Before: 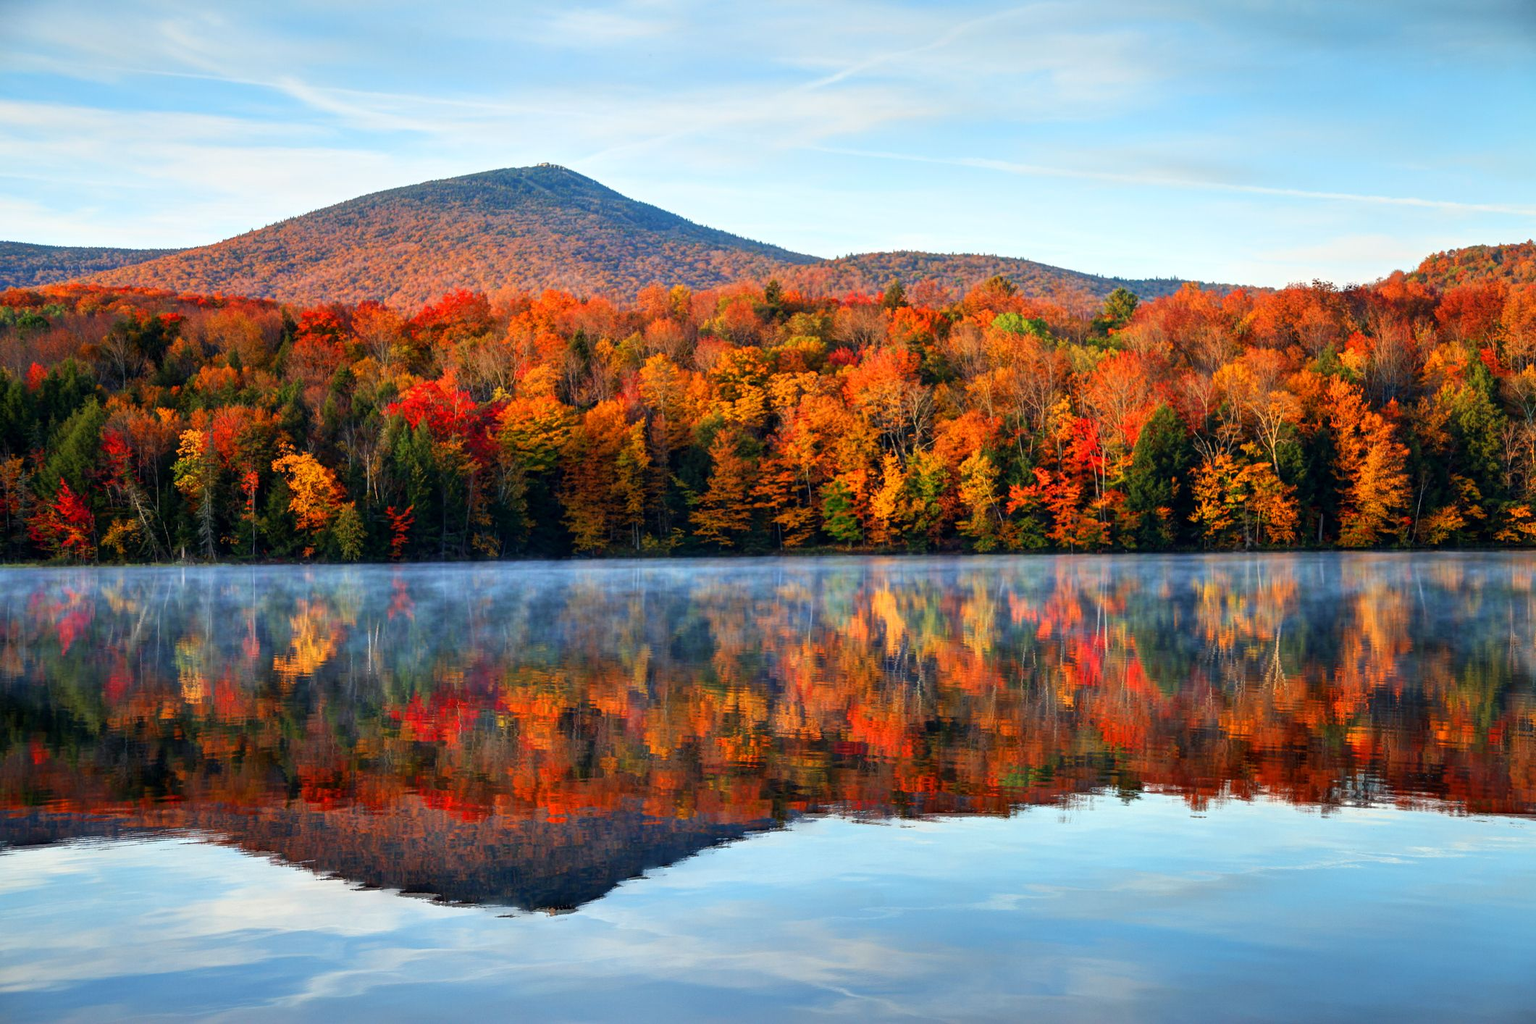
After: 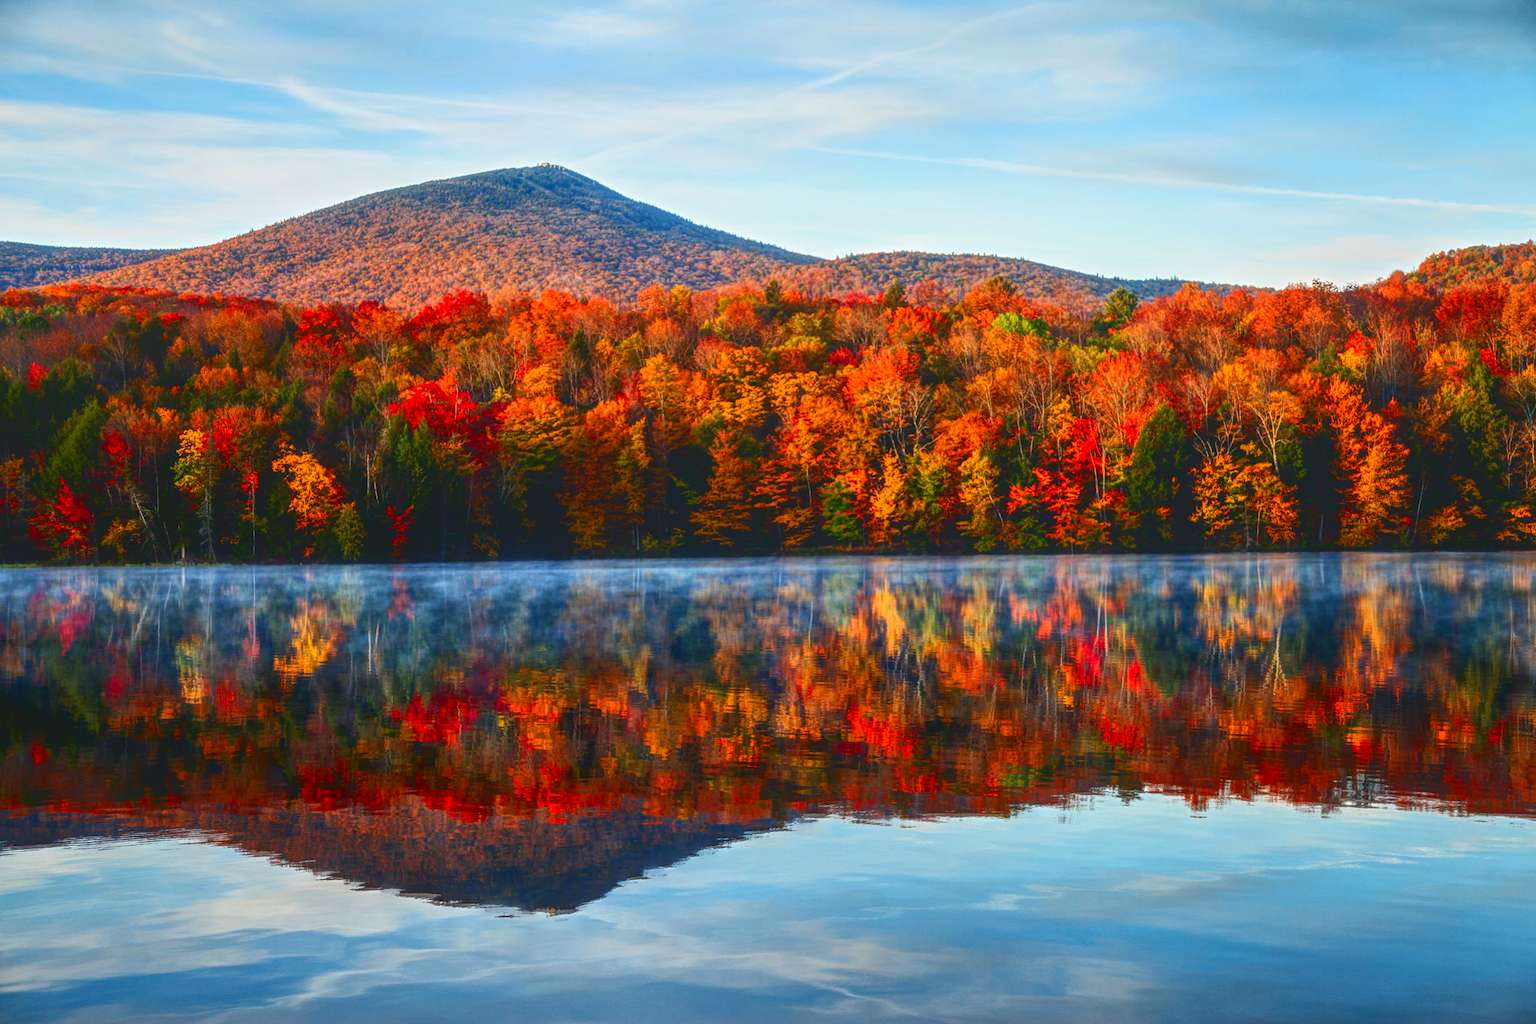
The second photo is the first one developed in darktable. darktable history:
contrast brightness saturation: contrast 0.188, brightness -0.237, saturation 0.117
local contrast: highlights 73%, shadows 18%, midtone range 0.192
